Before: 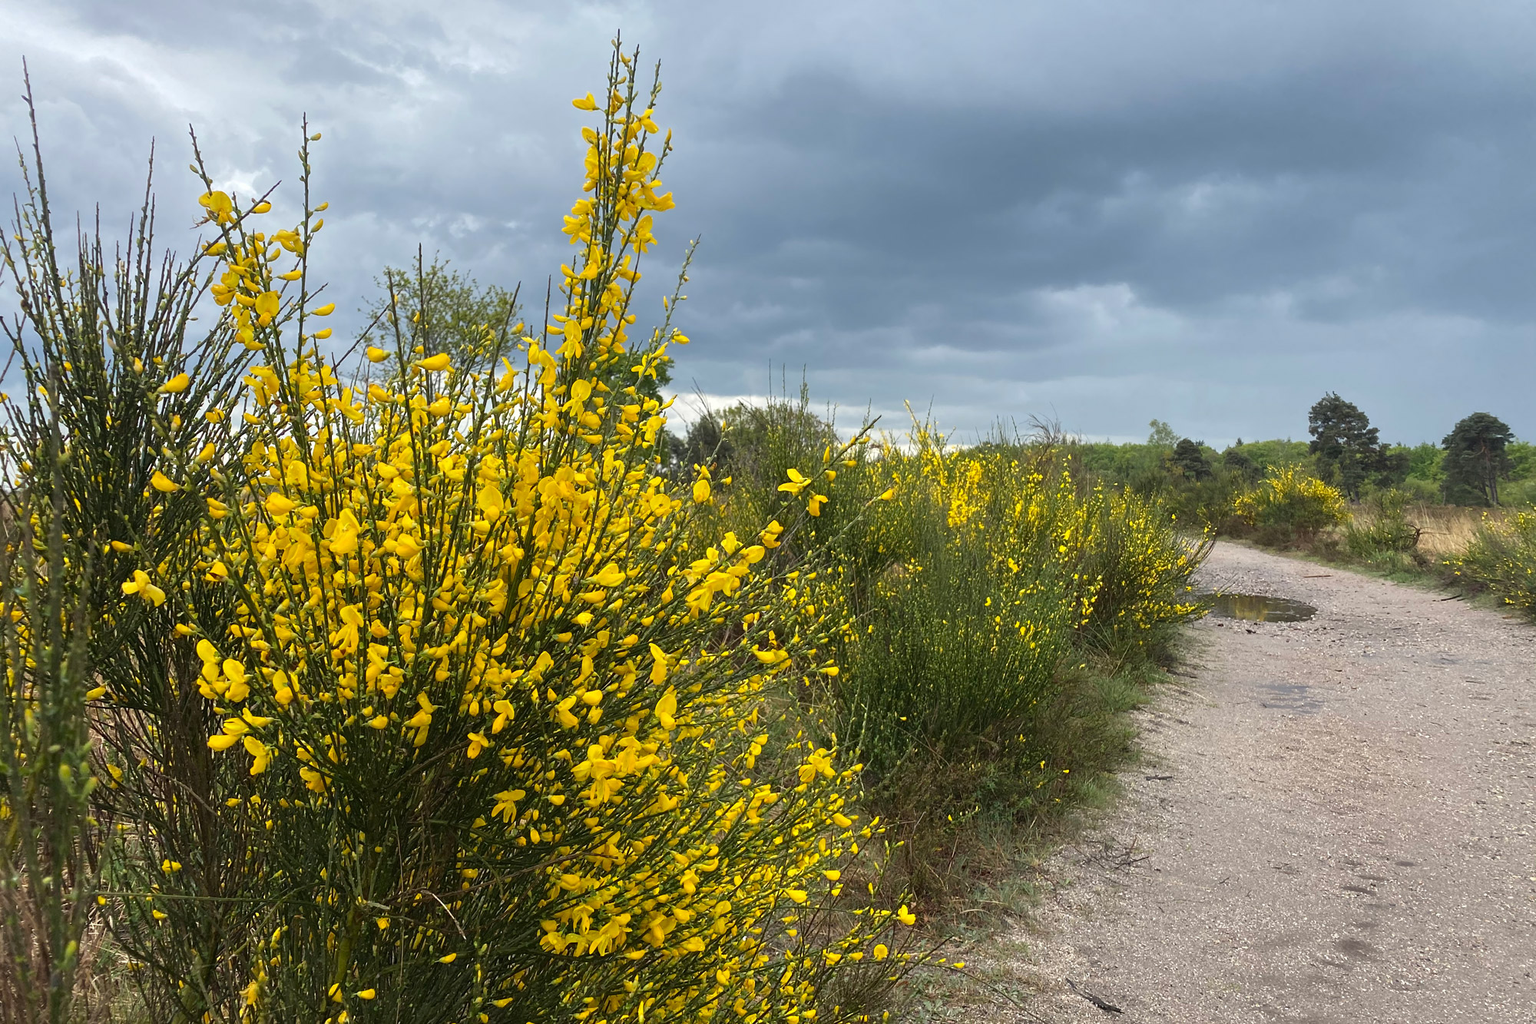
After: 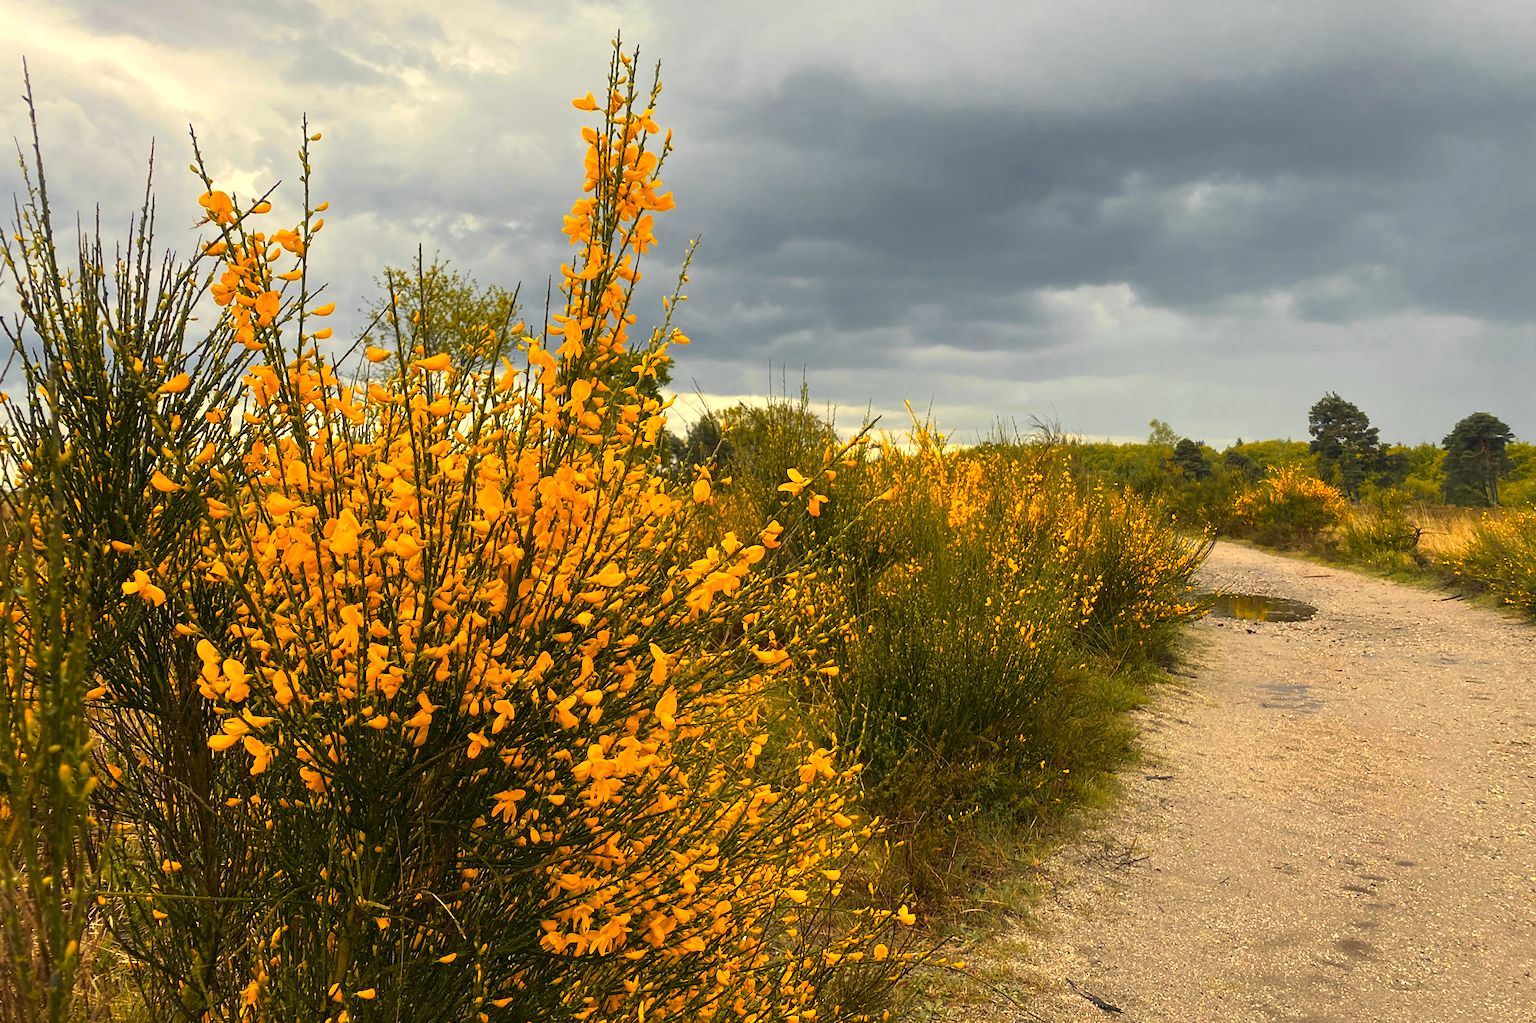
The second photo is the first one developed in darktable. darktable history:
color correction: highlights a* 2.72, highlights b* 22.8
color balance: contrast 10%
color zones: curves: ch0 [(0, 0.499) (0.143, 0.5) (0.286, 0.5) (0.429, 0.476) (0.571, 0.284) (0.714, 0.243) (0.857, 0.449) (1, 0.499)]; ch1 [(0, 0.532) (0.143, 0.645) (0.286, 0.696) (0.429, 0.211) (0.571, 0.504) (0.714, 0.493) (0.857, 0.495) (1, 0.532)]; ch2 [(0, 0.5) (0.143, 0.5) (0.286, 0.427) (0.429, 0.324) (0.571, 0.5) (0.714, 0.5) (0.857, 0.5) (1, 0.5)]
